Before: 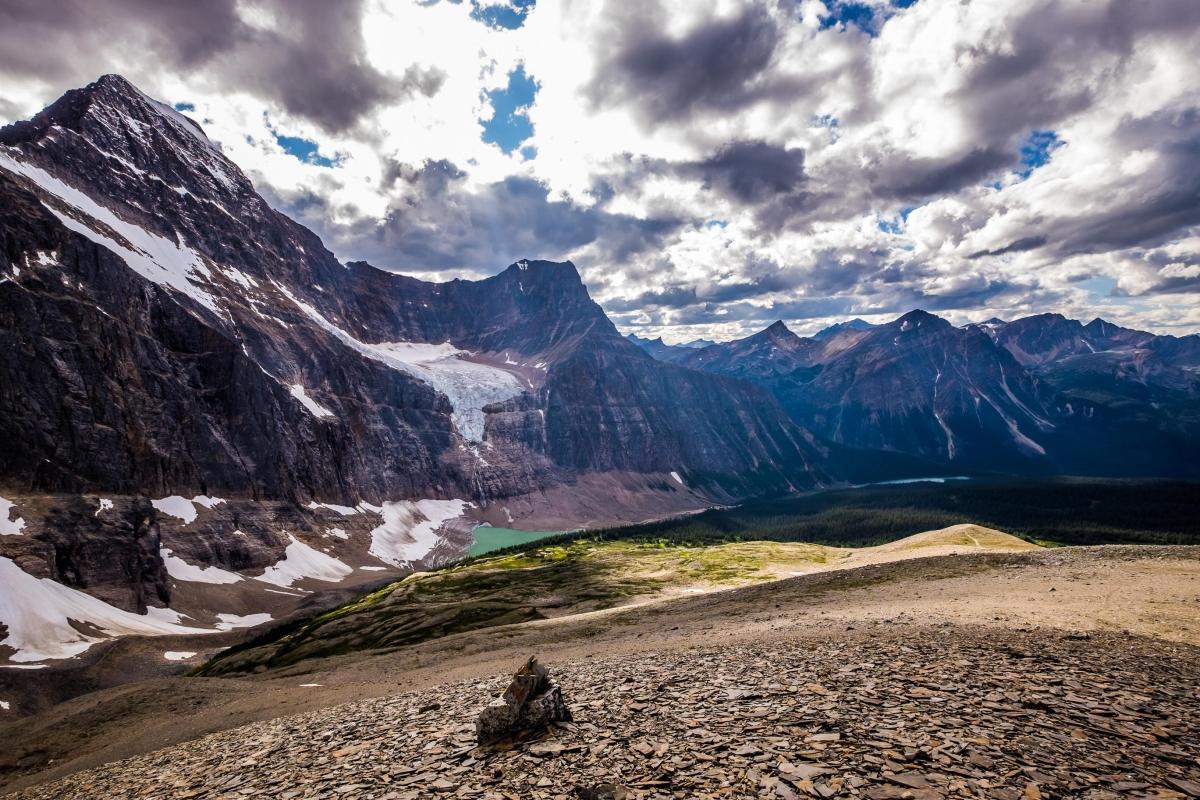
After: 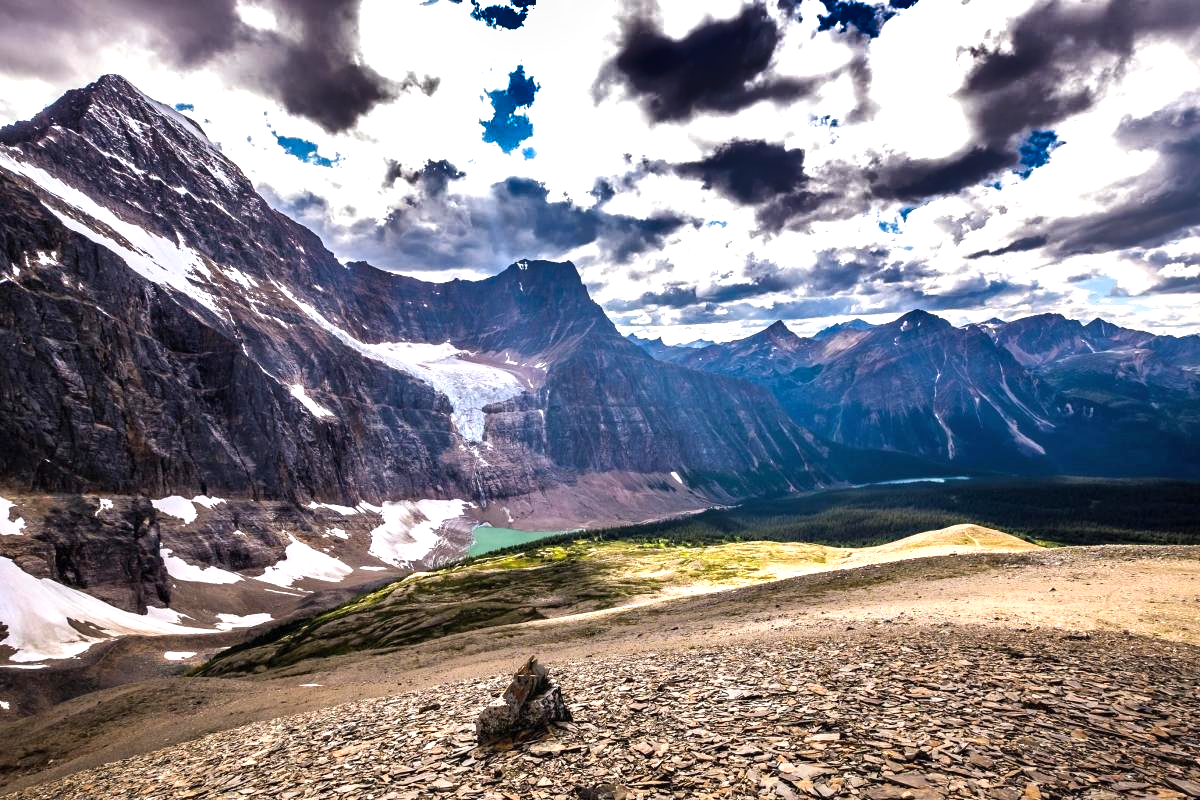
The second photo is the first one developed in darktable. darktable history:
exposure: black level correction 0, exposure 0.897 EV, compensate highlight preservation false
shadows and highlights: radius 106.65, shadows 45.66, highlights -66.59, low approximation 0.01, soften with gaussian
